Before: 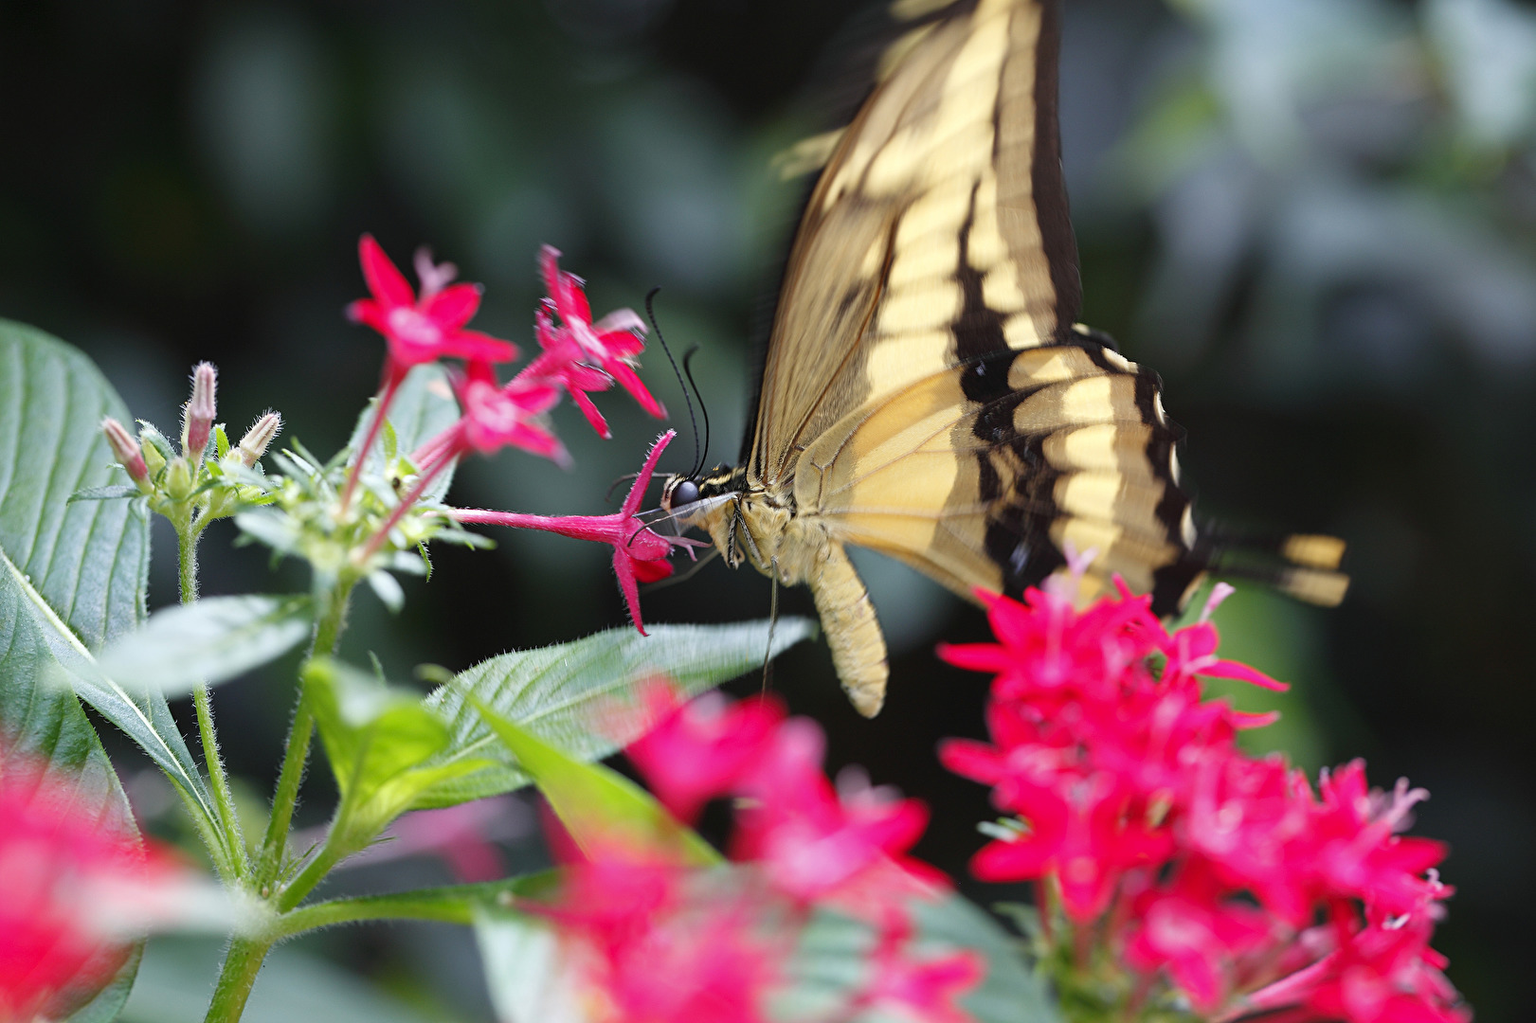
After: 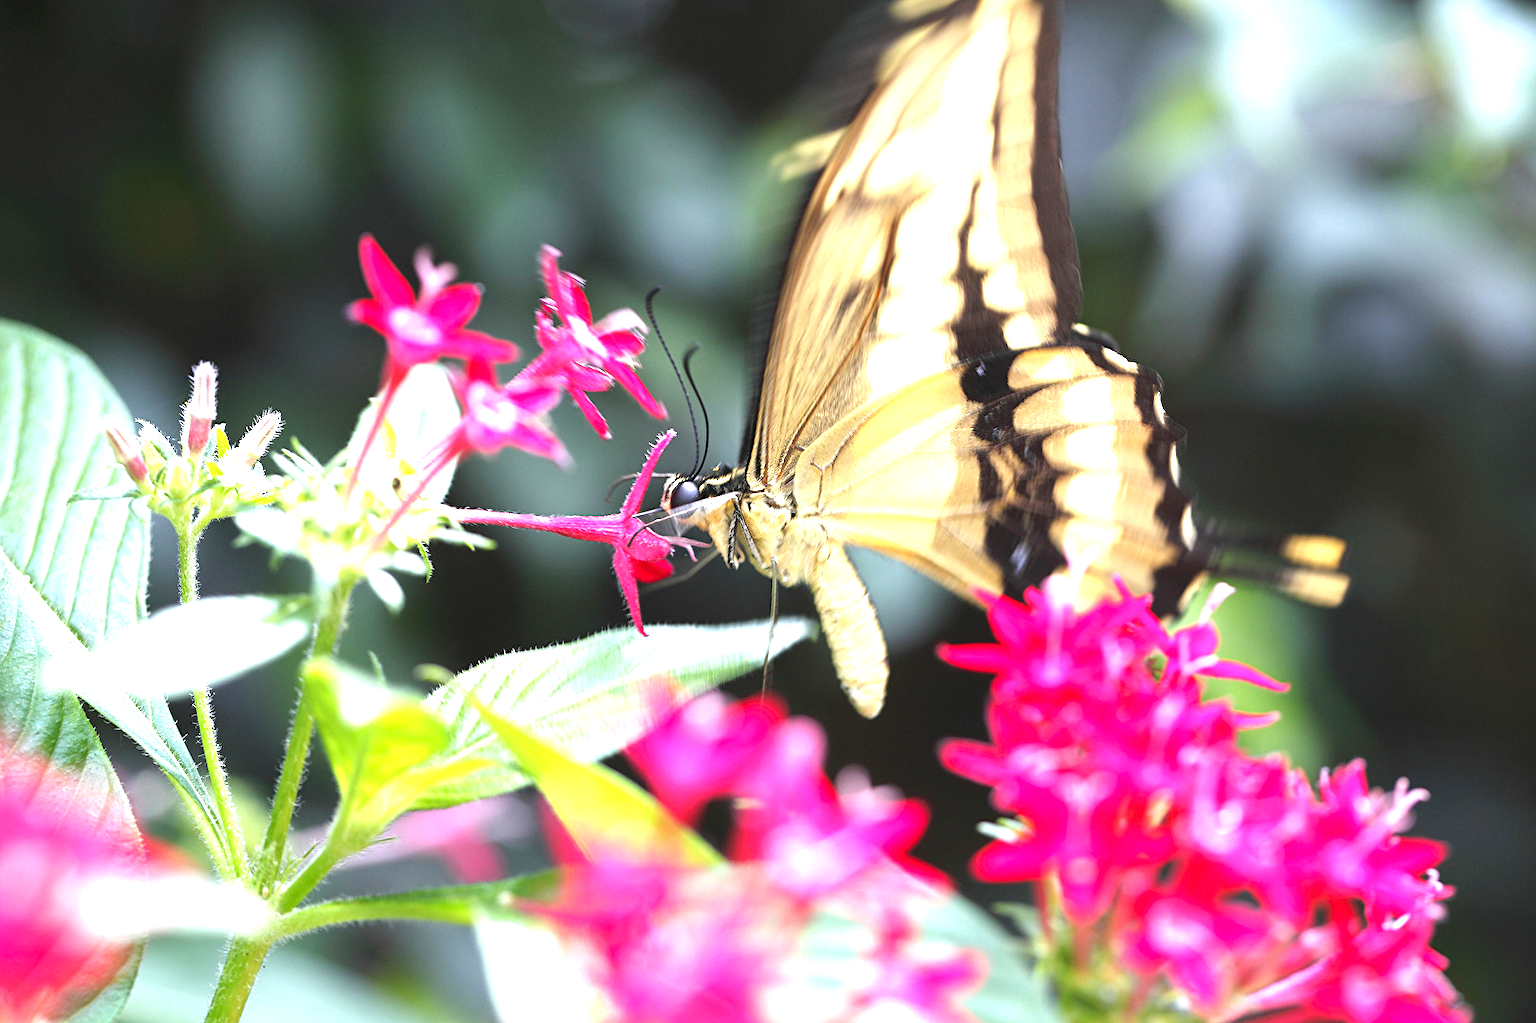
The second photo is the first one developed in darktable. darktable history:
exposure: exposure 1.517 EV, compensate highlight preservation false
